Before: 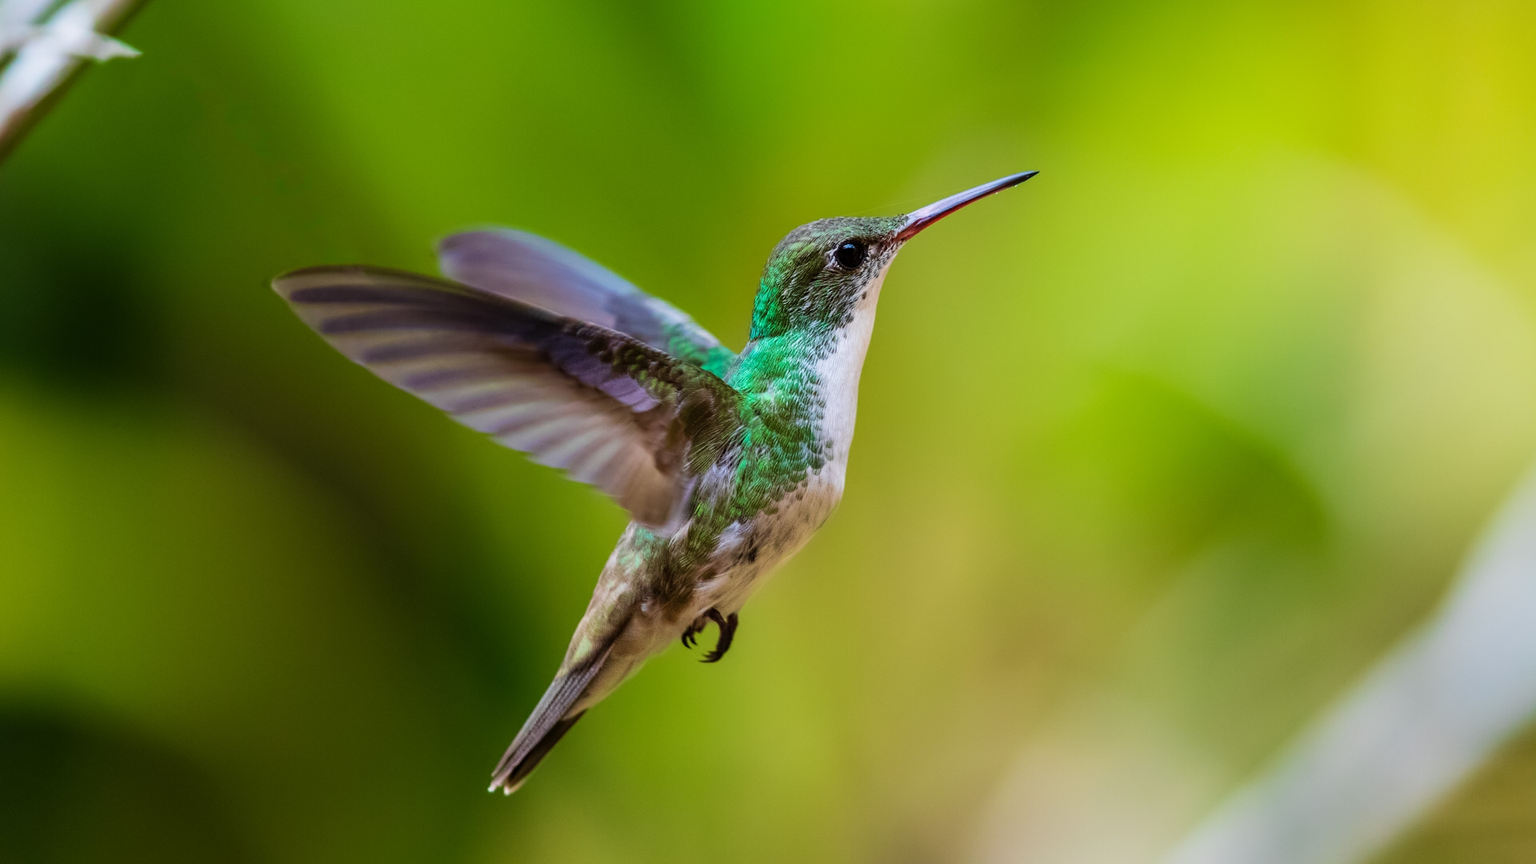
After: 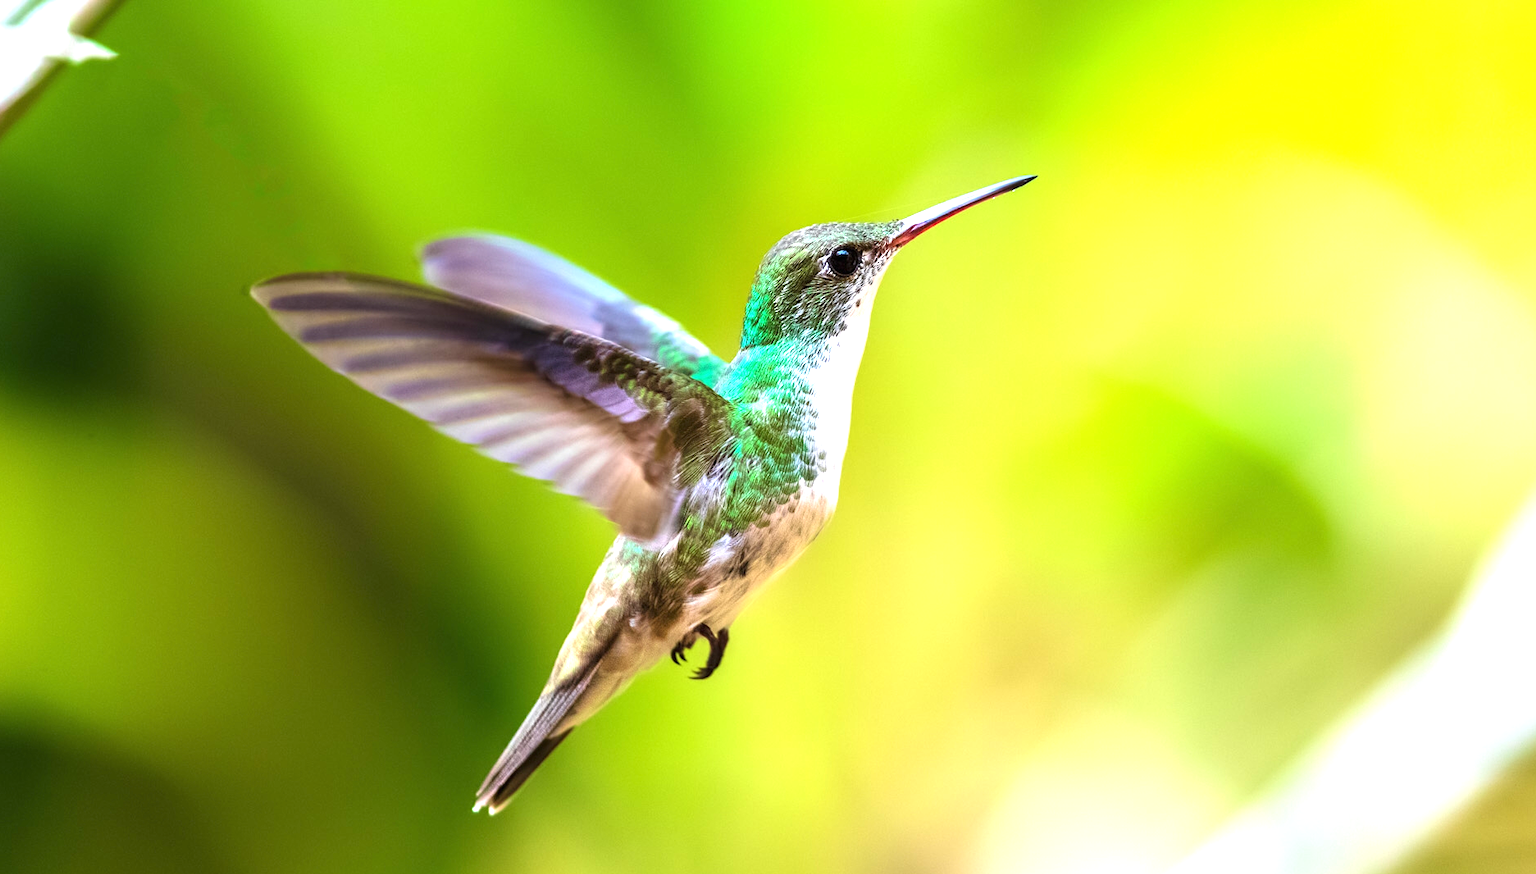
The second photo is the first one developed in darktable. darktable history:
exposure: black level correction 0, exposure 1.4 EV, compensate highlight preservation false
crop and rotate: left 1.774%, right 0.633%, bottom 1.28%
